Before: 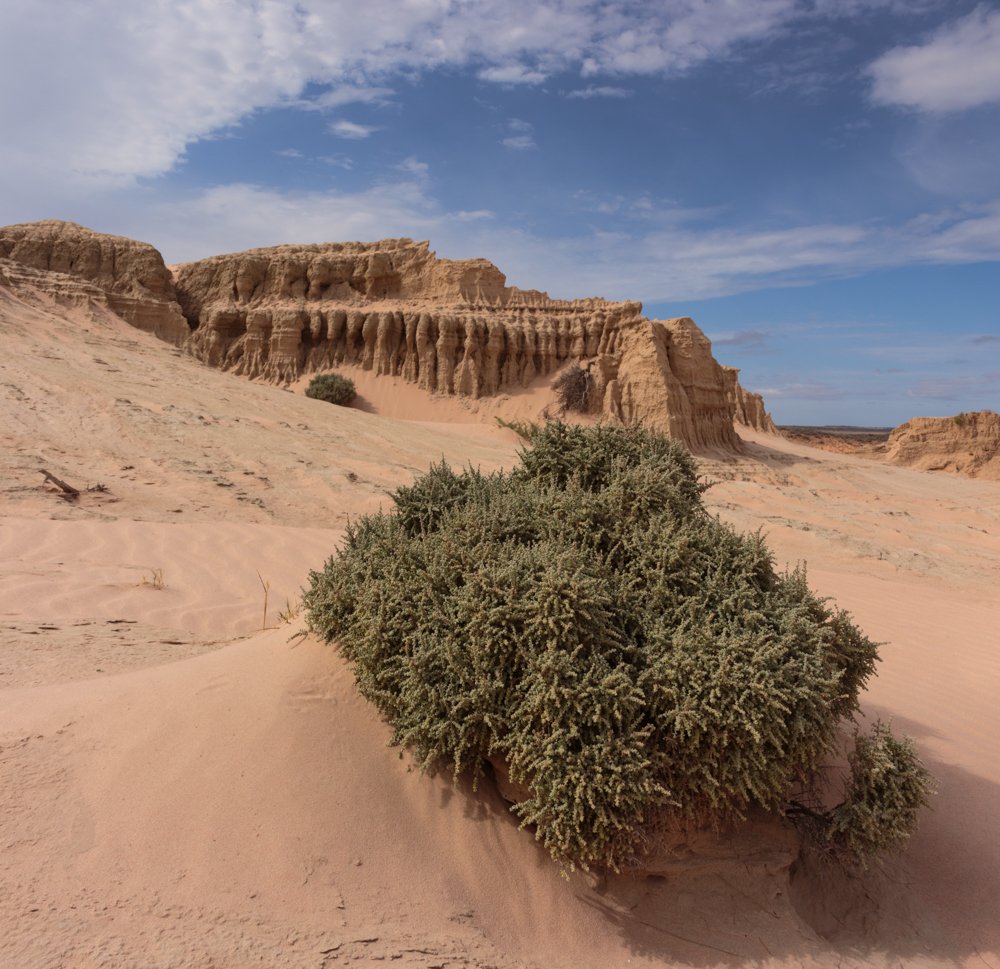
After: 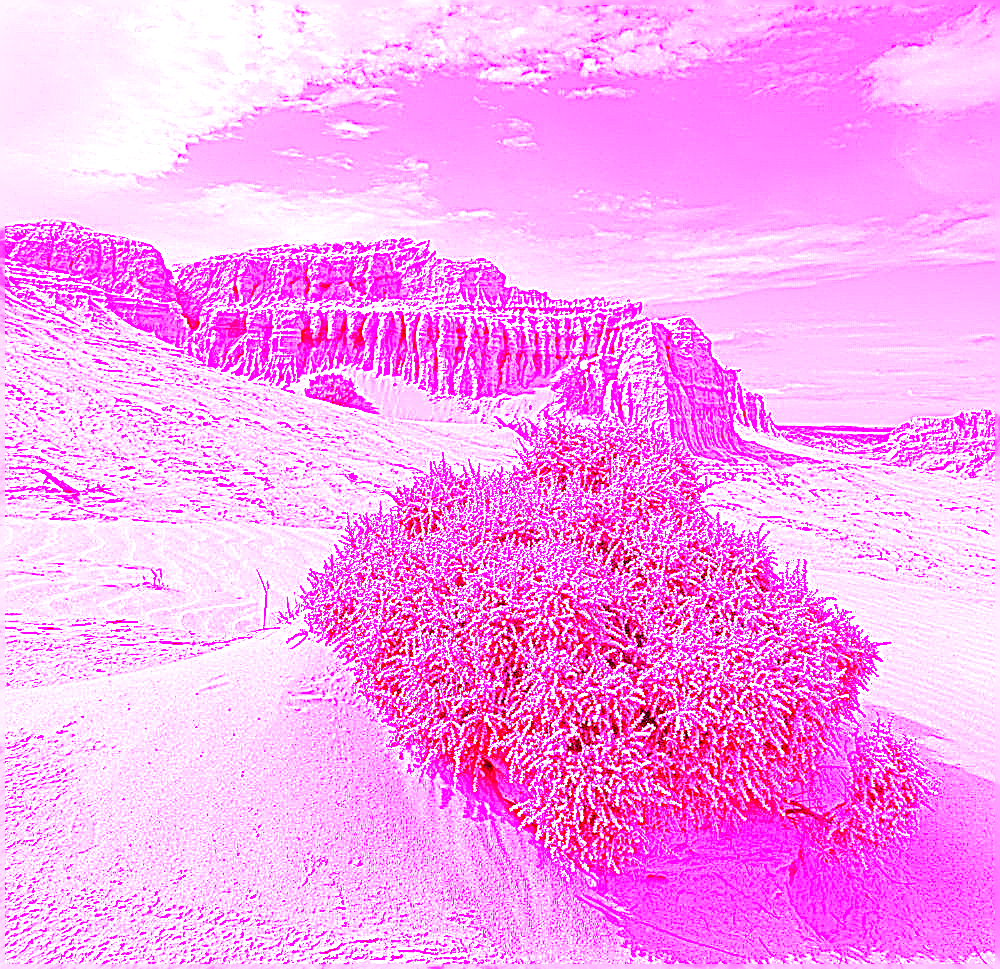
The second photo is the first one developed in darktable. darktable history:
exposure: black level correction 0.01, exposure 1 EV, compensate highlight preservation false
rgb curve: mode RGB, independent channels
white balance: red 8, blue 8
sharpen: on, module defaults
